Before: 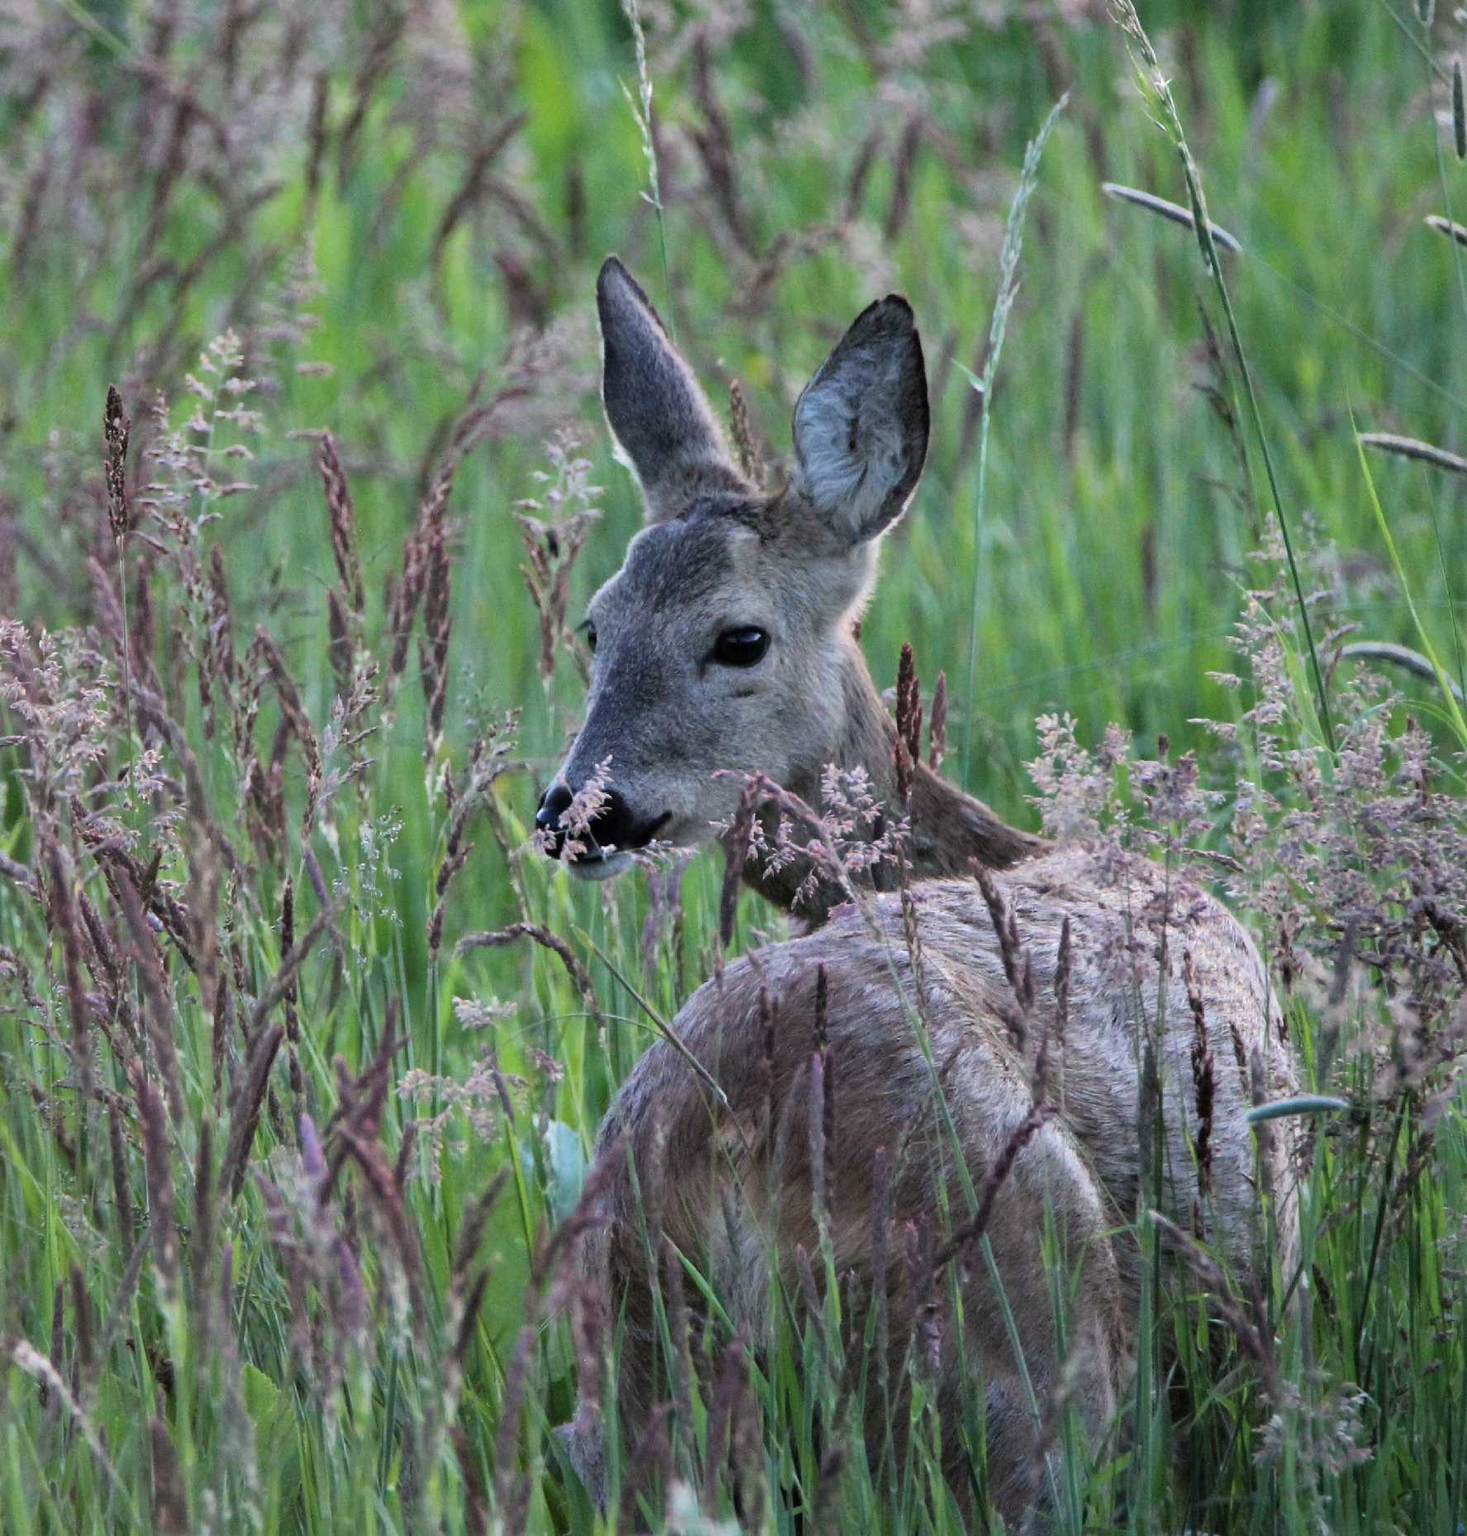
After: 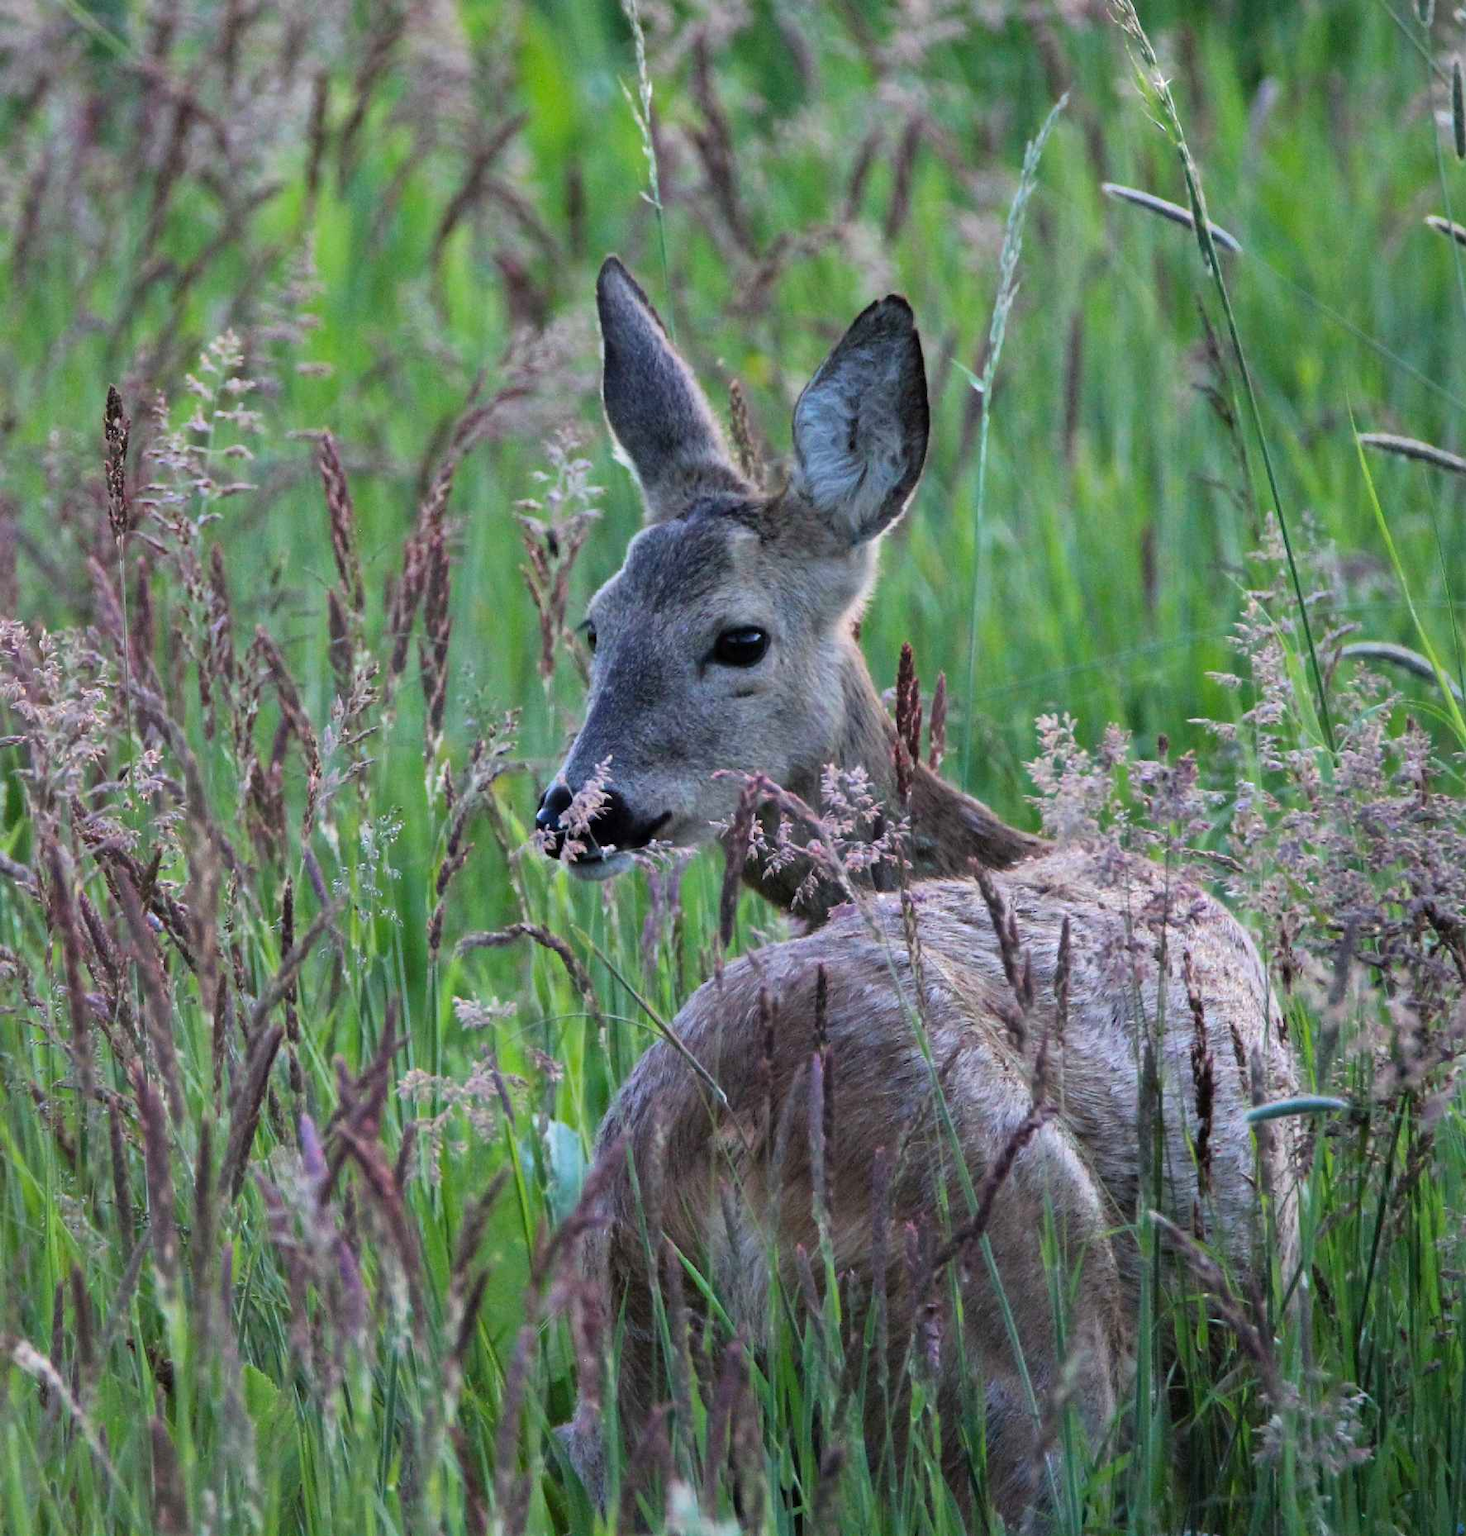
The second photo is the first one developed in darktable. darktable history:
tone equalizer: on, module defaults
color contrast: green-magenta contrast 1.2, blue-yellow contrast 1.2
